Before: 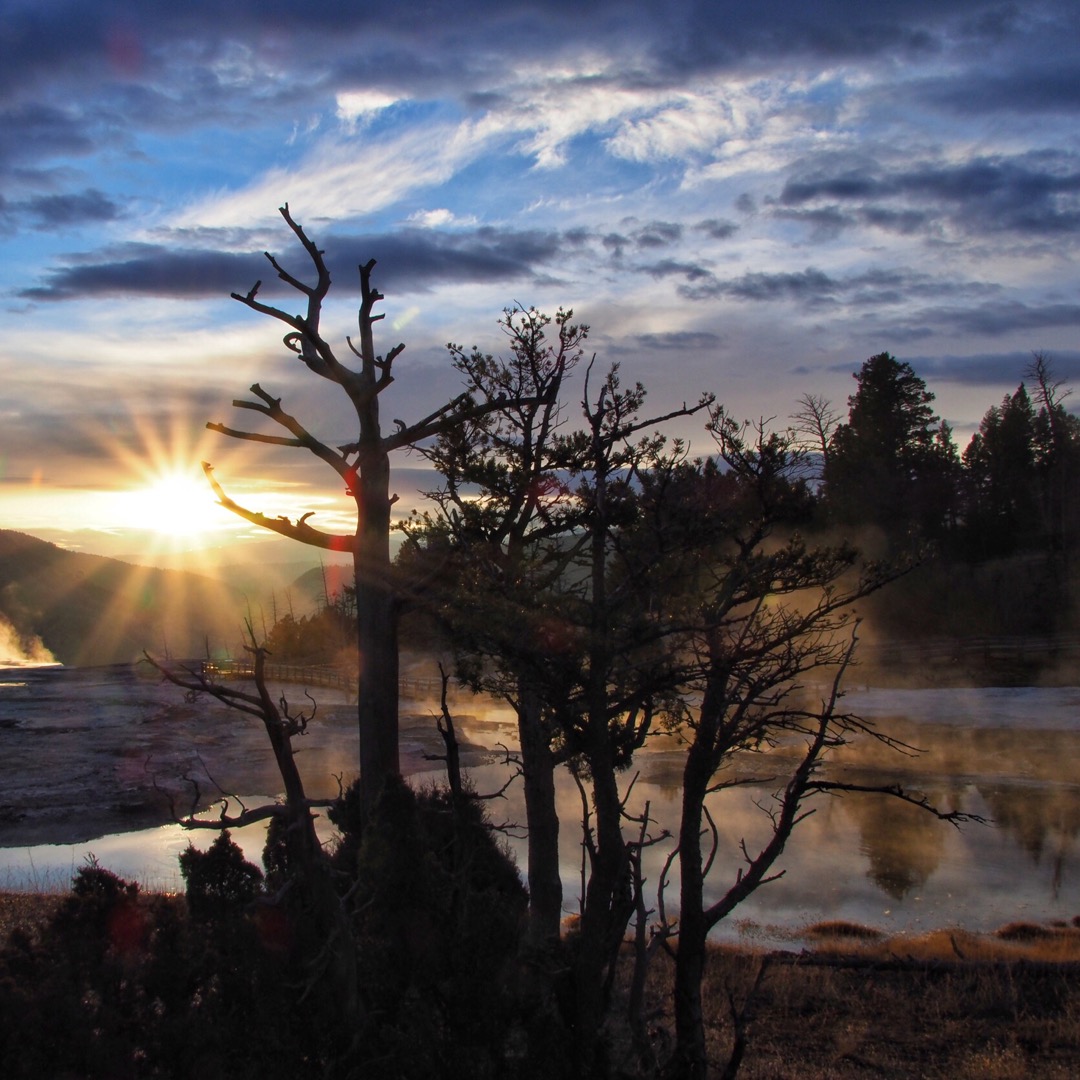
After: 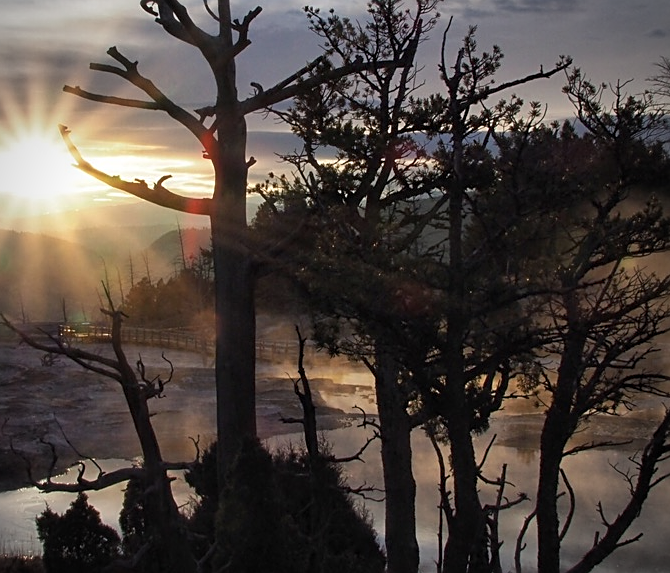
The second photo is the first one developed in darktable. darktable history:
vignetting: unbound false
sharpen: on, module defaults
crop: left 13.312%, top 31.28%, right 24.627%, bottom 15.582%
contrast brightness saturation: saturation -0.17
